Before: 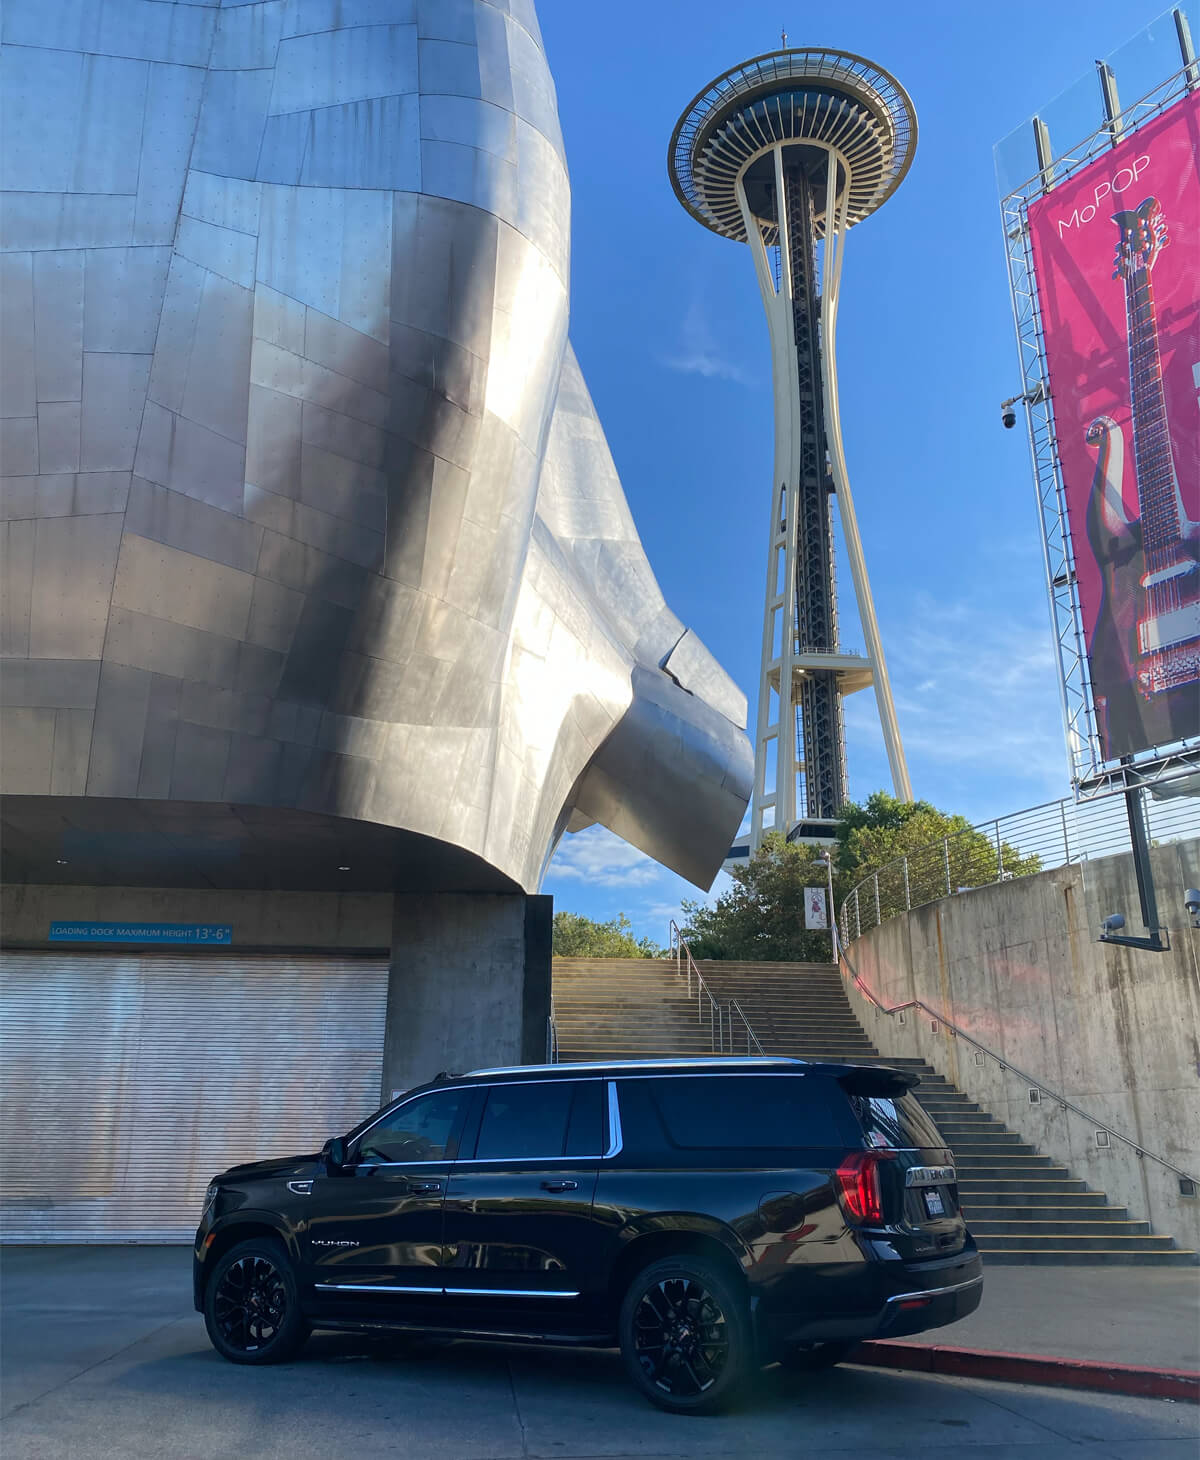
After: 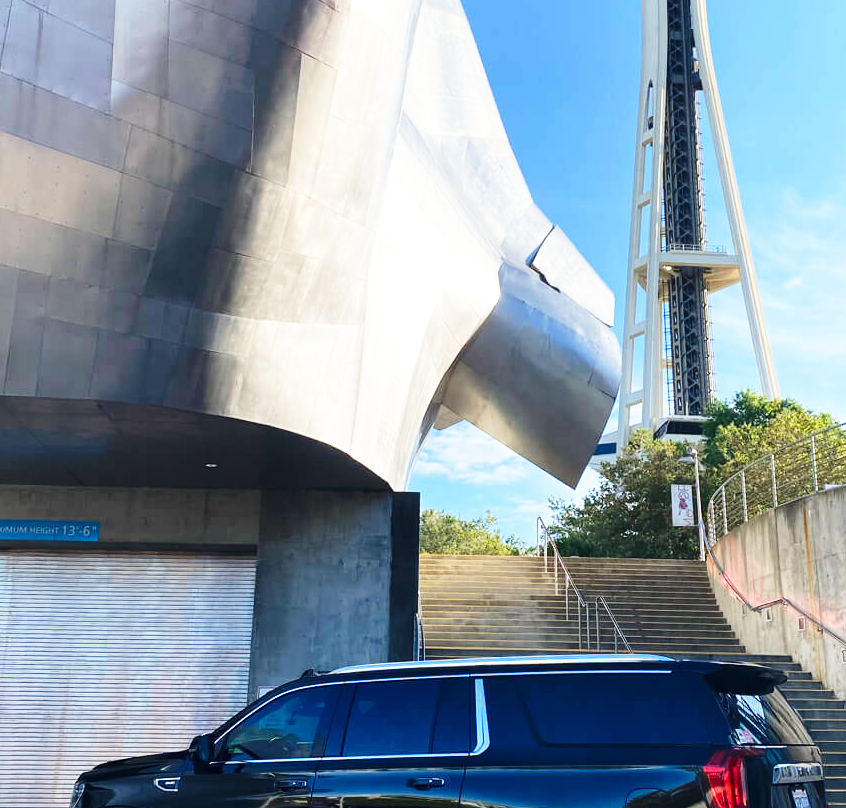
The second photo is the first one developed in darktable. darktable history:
base curve: curves: ch0 [(0, 0) (0.026, 0.03) (0.109, 0.232) (0.351, 0.748) (0.669, 0.968) (1, 1)], preserve colors none
crop: left 11.123%, top 27.61%, right 18.3%, bottom 17.034%
